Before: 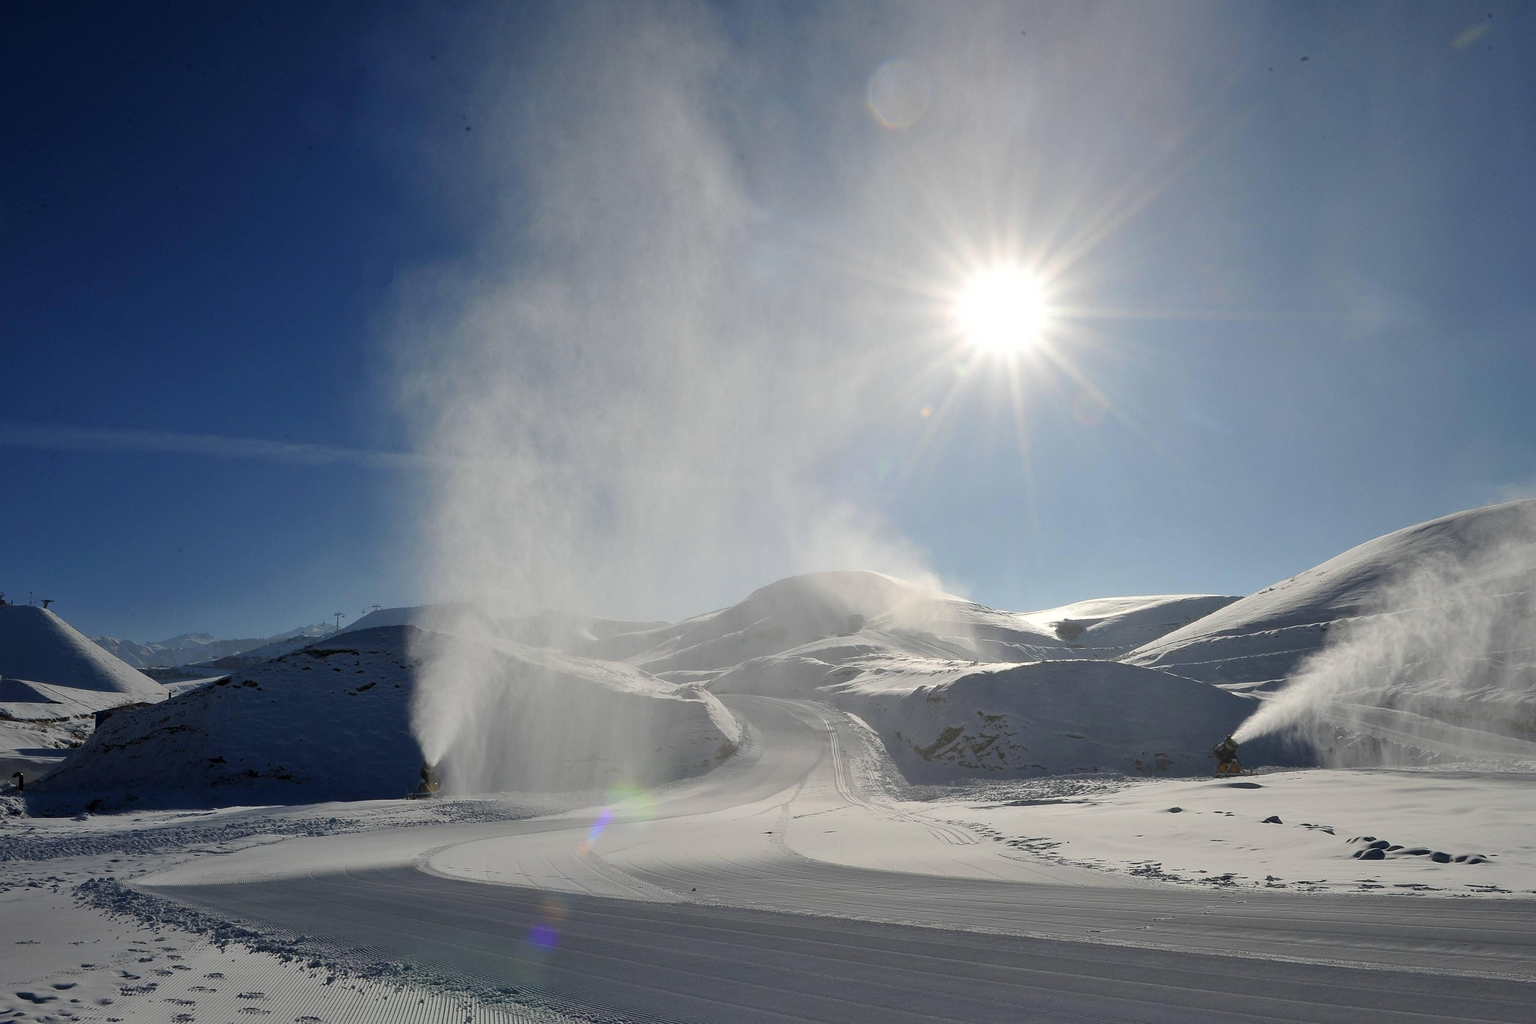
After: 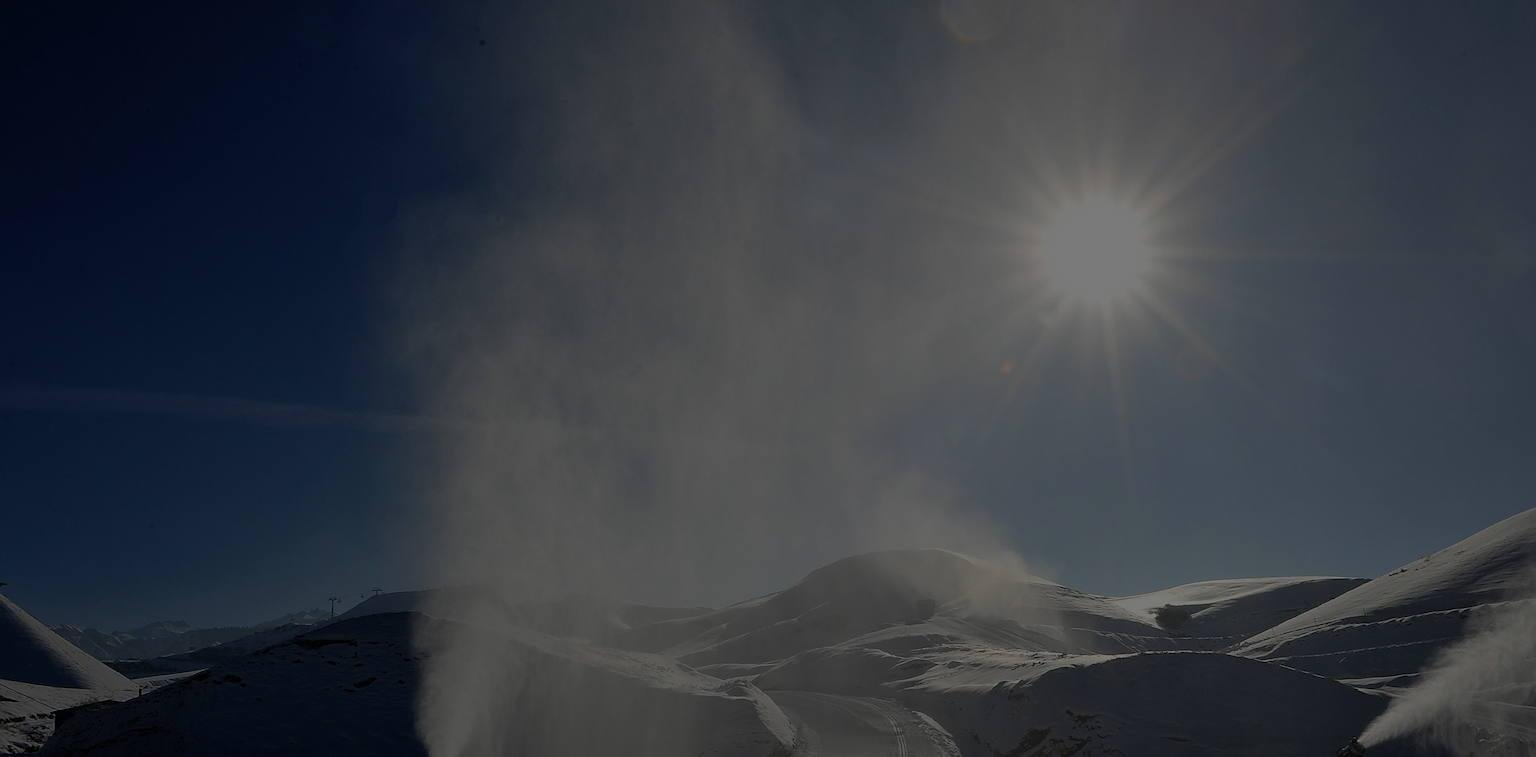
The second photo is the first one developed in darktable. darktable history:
sharpen: on, module defaults
crop: left 3.135%, top 8.979%, right 9.647%, bottom 26.475%
exposure: exposure -2.361 EV, compensate exposure bias true, compensate highlight preservation false
